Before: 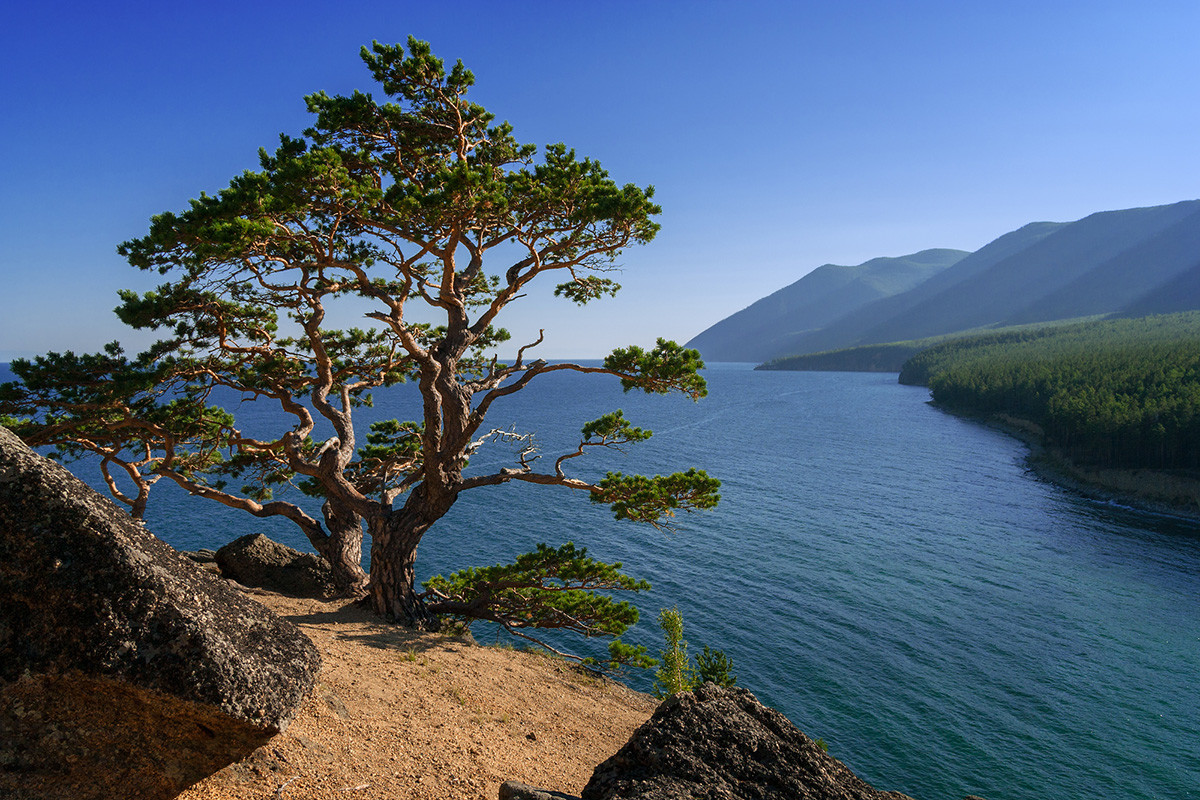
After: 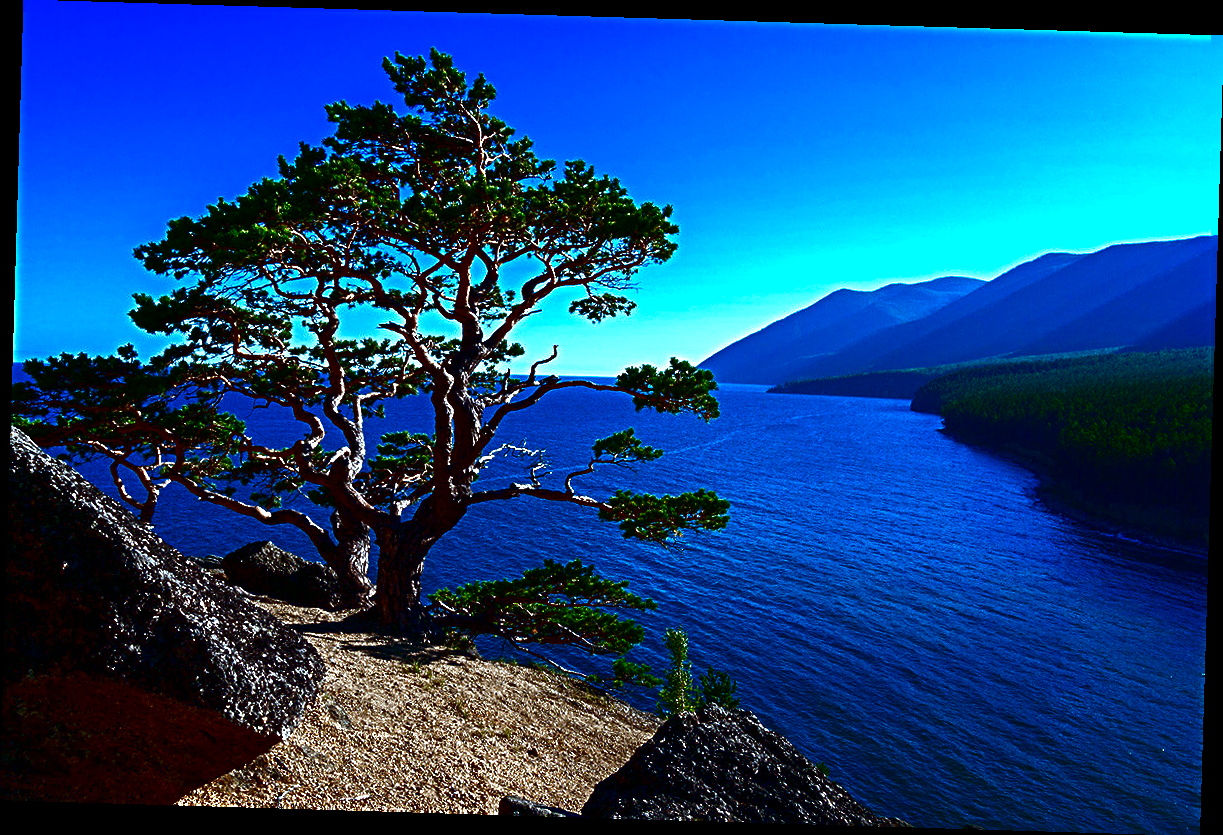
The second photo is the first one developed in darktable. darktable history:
exposure: exposure 0.935 EV, compensate highlight preservation false
color correction: highlights a* -12.64, highlights b* -18.1, saturation 0.7
rotate and perspective: rotation 1.72°, automatic cropping off
sharpen: radius 4.883
white balance: red 0.871, blue 1.249
contrast brightness saturation: brightness -1, saturation 1
